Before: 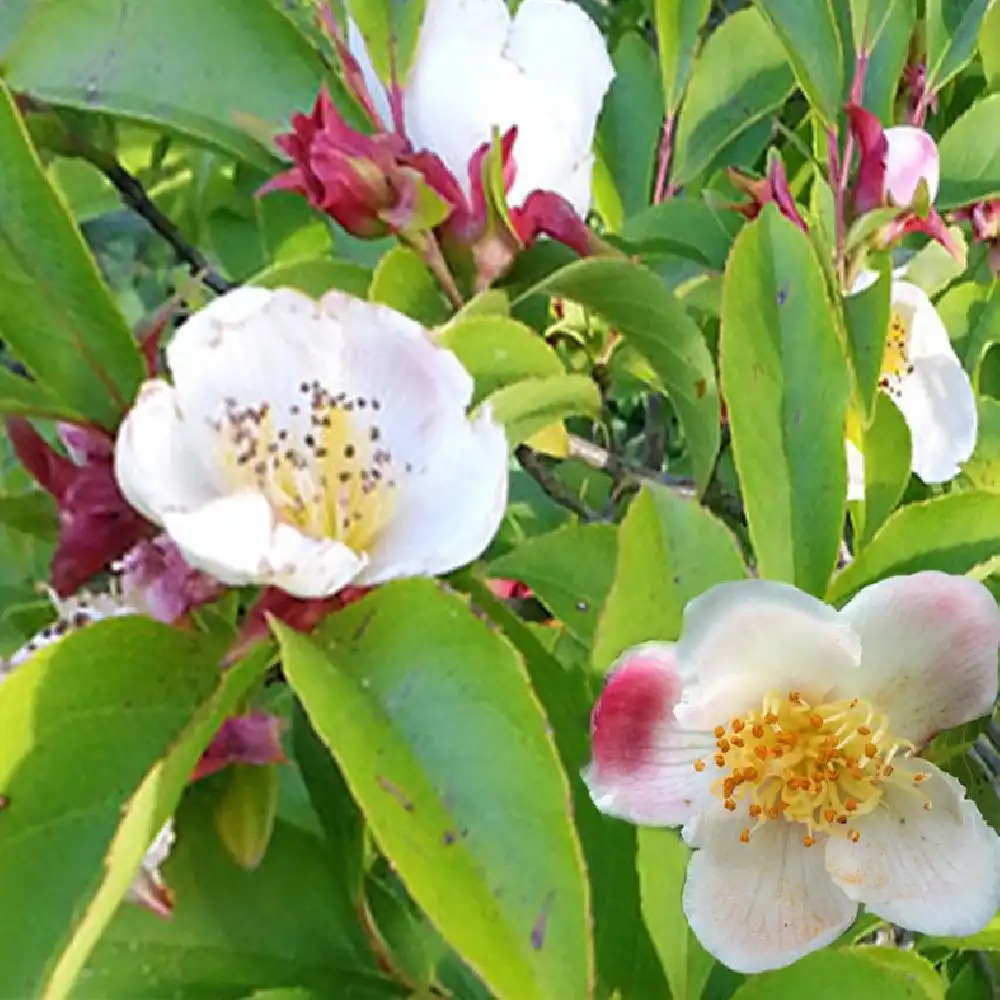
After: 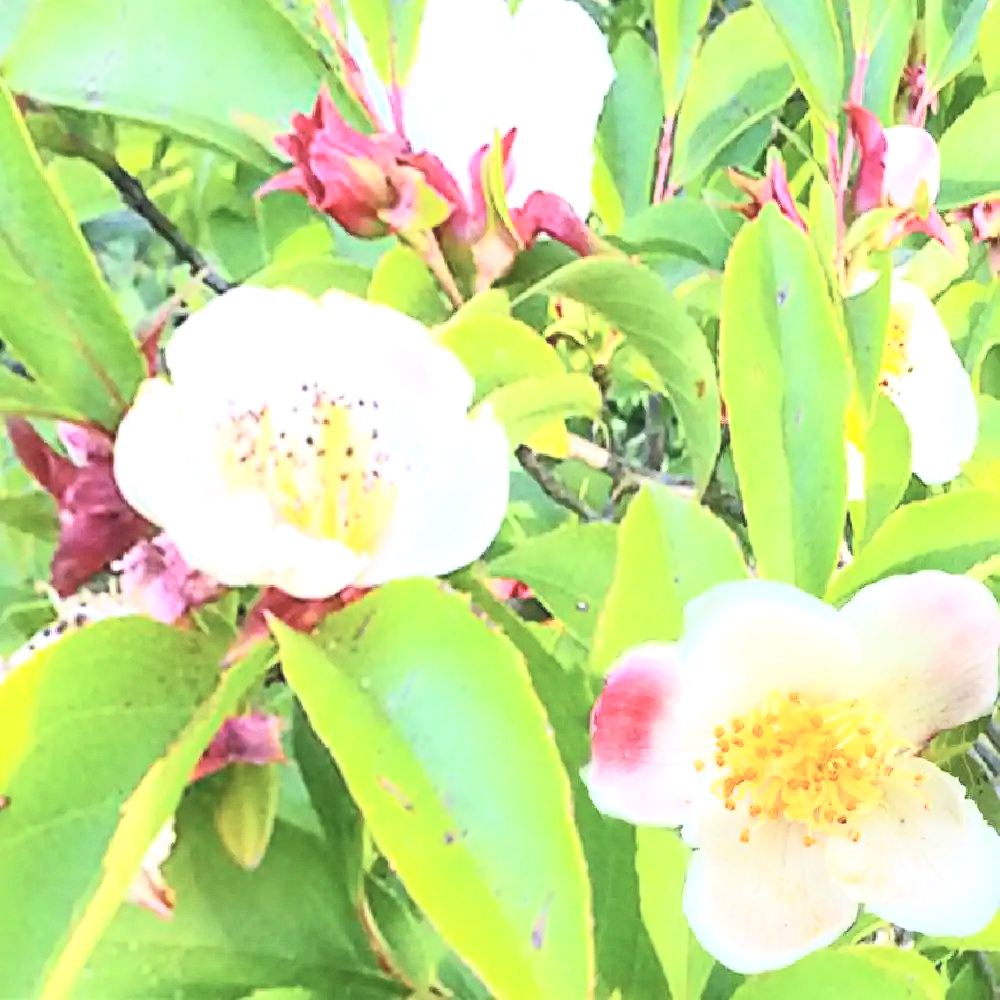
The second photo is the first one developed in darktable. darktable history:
exposure: black level correction 0, exposure 0.698 EV, compensate exposure bias true, compensate highlight preservation false
local contrast: detail 109%
contrast brightness saturation: contrast 0.384, brightness 0.54
